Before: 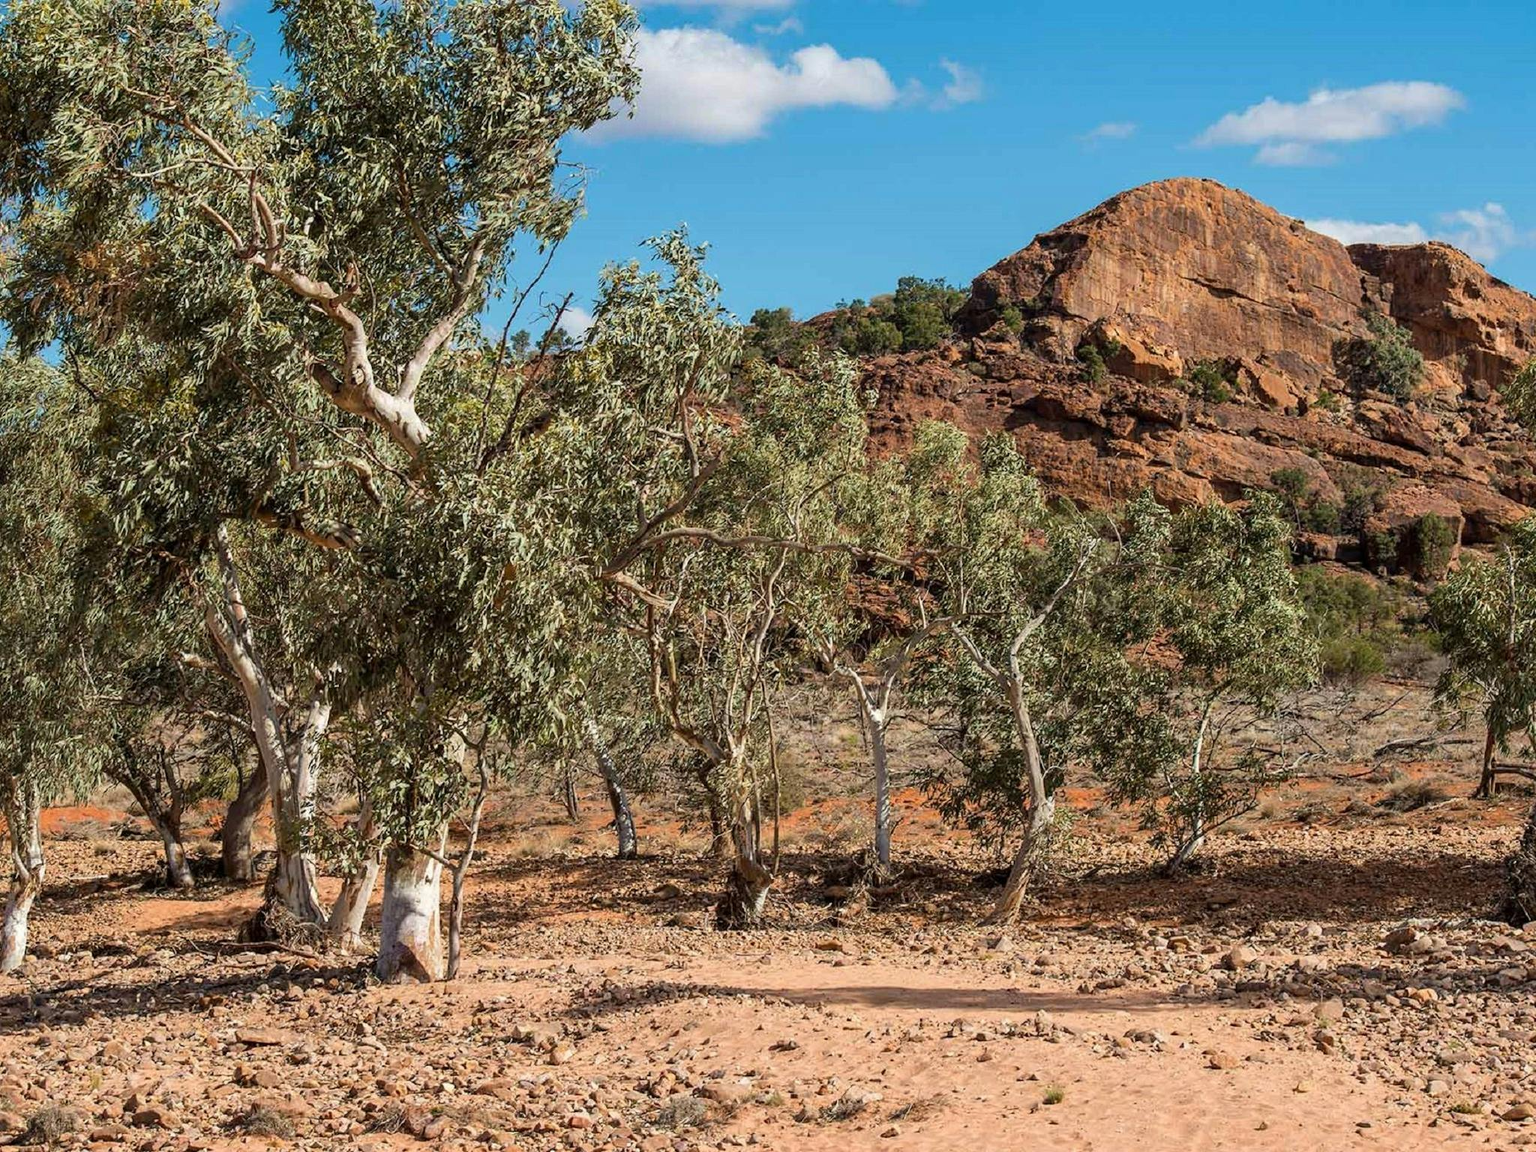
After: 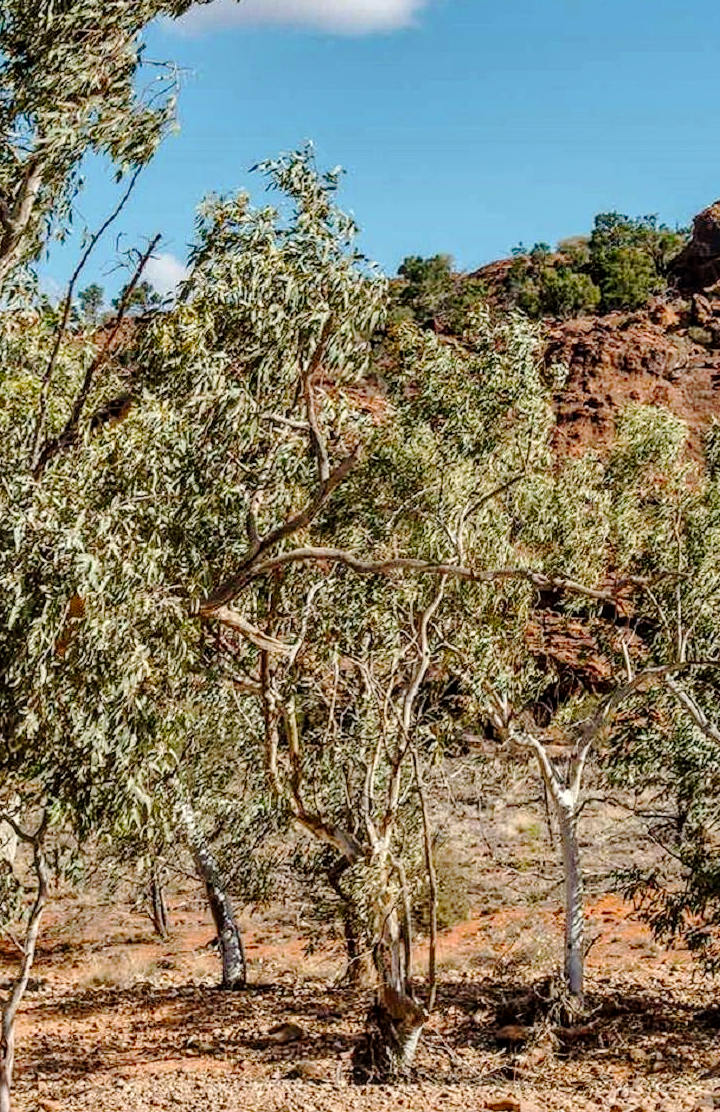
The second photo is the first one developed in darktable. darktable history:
tone curve: curves: ch0 [(0, 0) (0.003, 0.002) (0.011, 0.008) (0.025, 0.016) (0.044, 0.026) (0.069, 0.04) (0.1, 0.061) (0.136, 0.104) (0.177, 0.15) (0.224, 0.22) (0.277, 0.307) (0.335, 0.399) (0.399, 0.492) (0.468, 0.575) (0.543, 0.638) (0.623, 0.701) (0.709, 0.778) (0.801, 0.85) (0.898, 0.934) (1, 1)], preserve colors none
shadows and highlights: low approximation 0.01, soften with gaussian
crop and rotate: left 29.476%, top 10.214%, right 35.32%, bottom 17.333%
local contrast: on, module defaults
